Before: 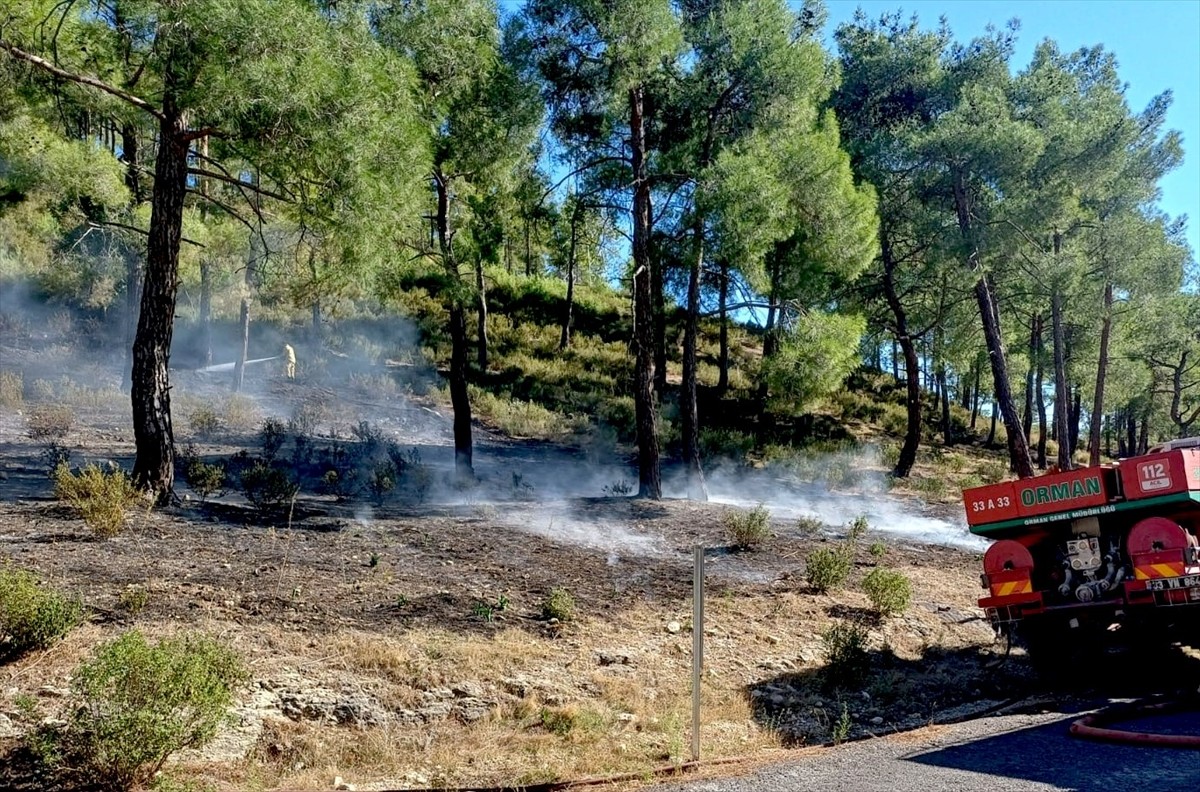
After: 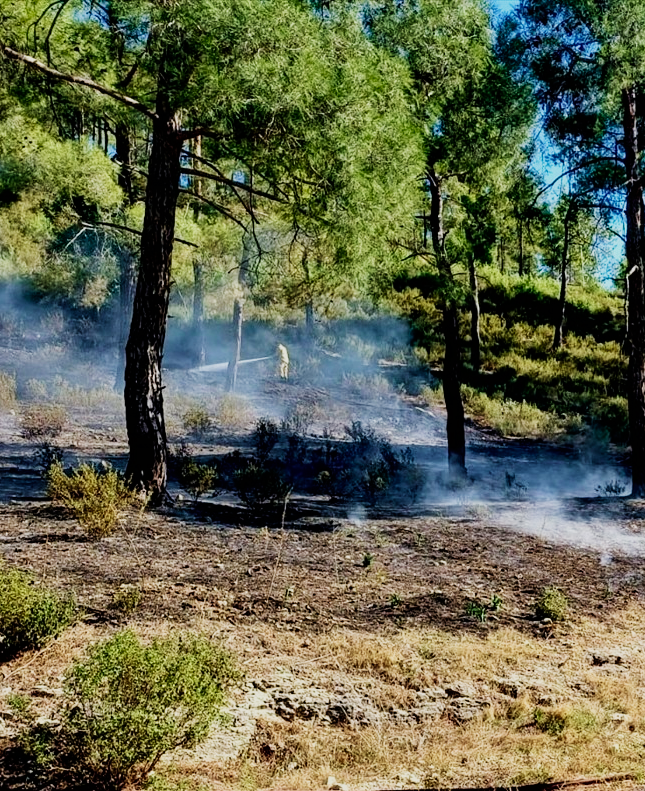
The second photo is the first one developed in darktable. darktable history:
velvia: strength 39.63%
sigmoid: contrast 1.7, skew -0.2, preserve hue 0%, red attenuation 0.1, red rotation 0.035, green attenuation 0.1, green rotation -0.017, blue attenuation 0.15, blue rotation -0.052, base primaries Rec2020
crop: left 0.587%, right 45.588%, bottom 0.086%
